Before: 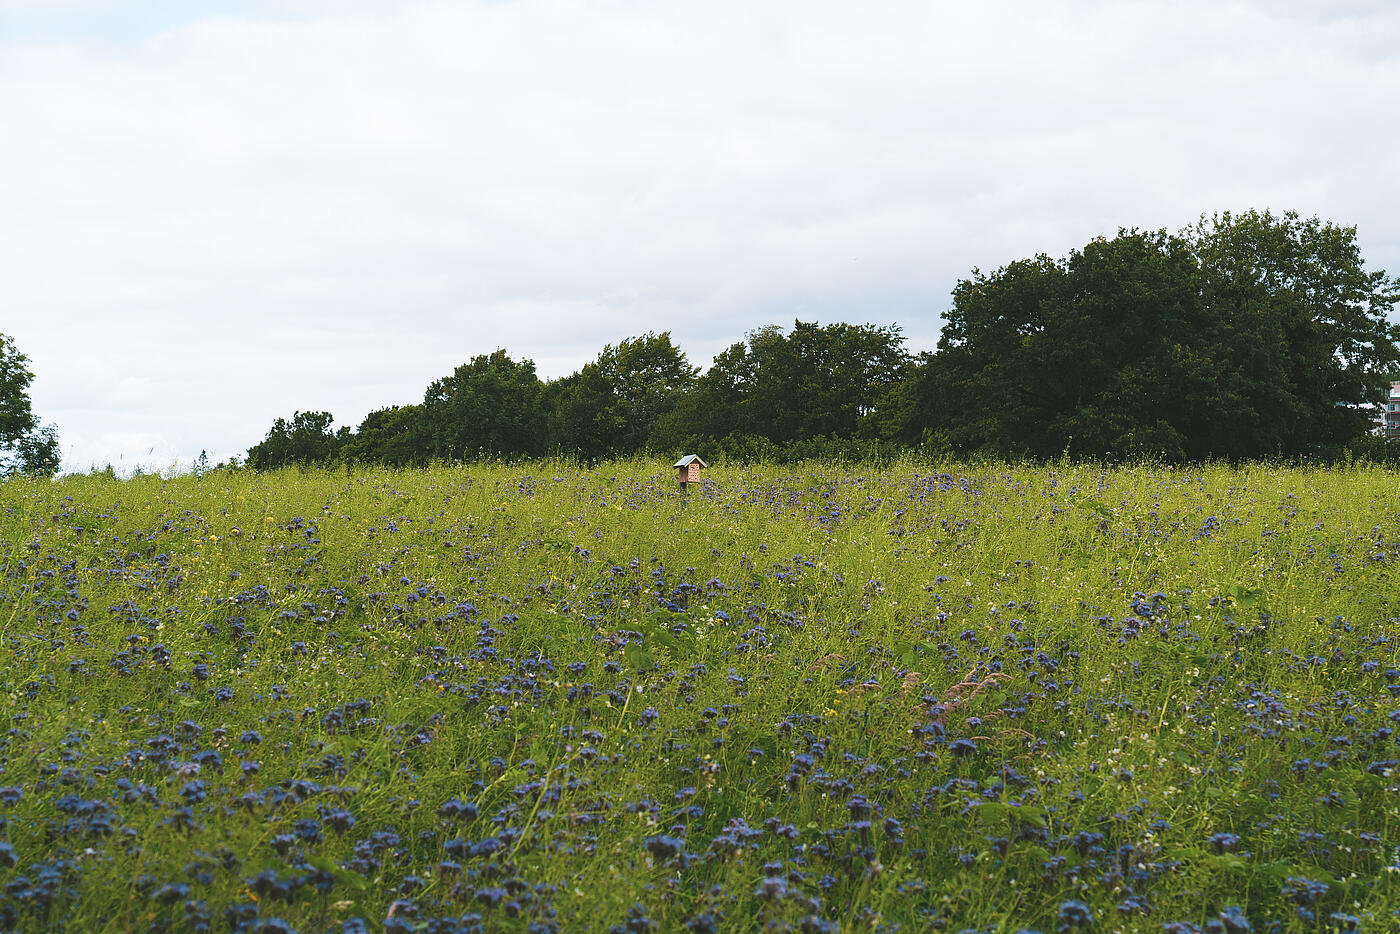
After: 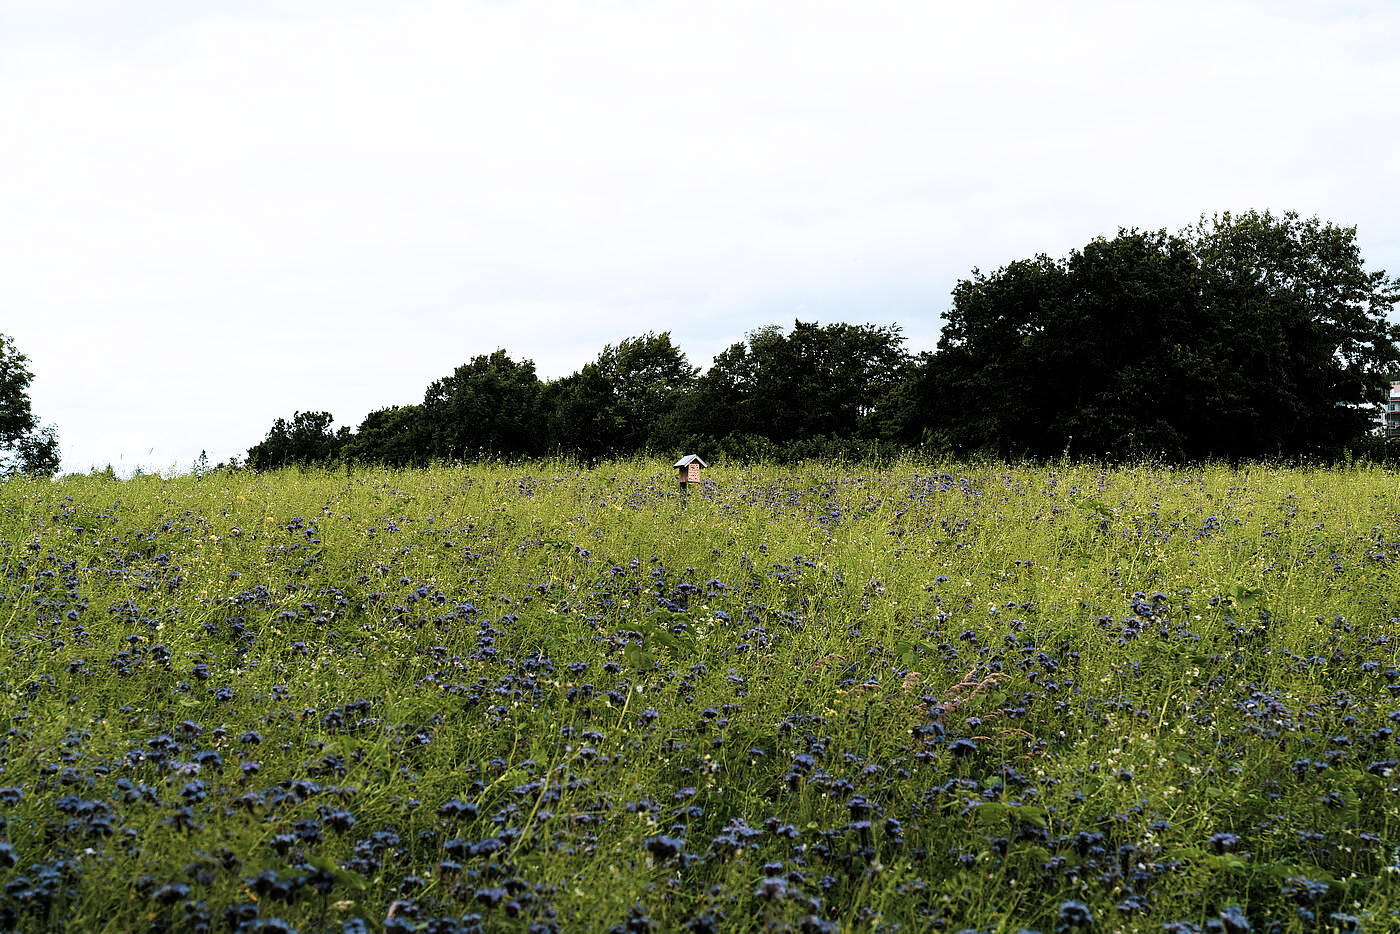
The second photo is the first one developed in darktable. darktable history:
filmic rgb: black relative exposure -5.63 EV, white relative exposure 2.48 EV, threshold 5.94 EV, target black luminance 0%, hardness 4.53, latitude 66.93%, contrast 1.467, shadows ↔ highlights balance -3.7%, color science v6 (2022), enable highlight reconstruction true
exposure: exposure -0.04 EV, compensate highlight preservation false
